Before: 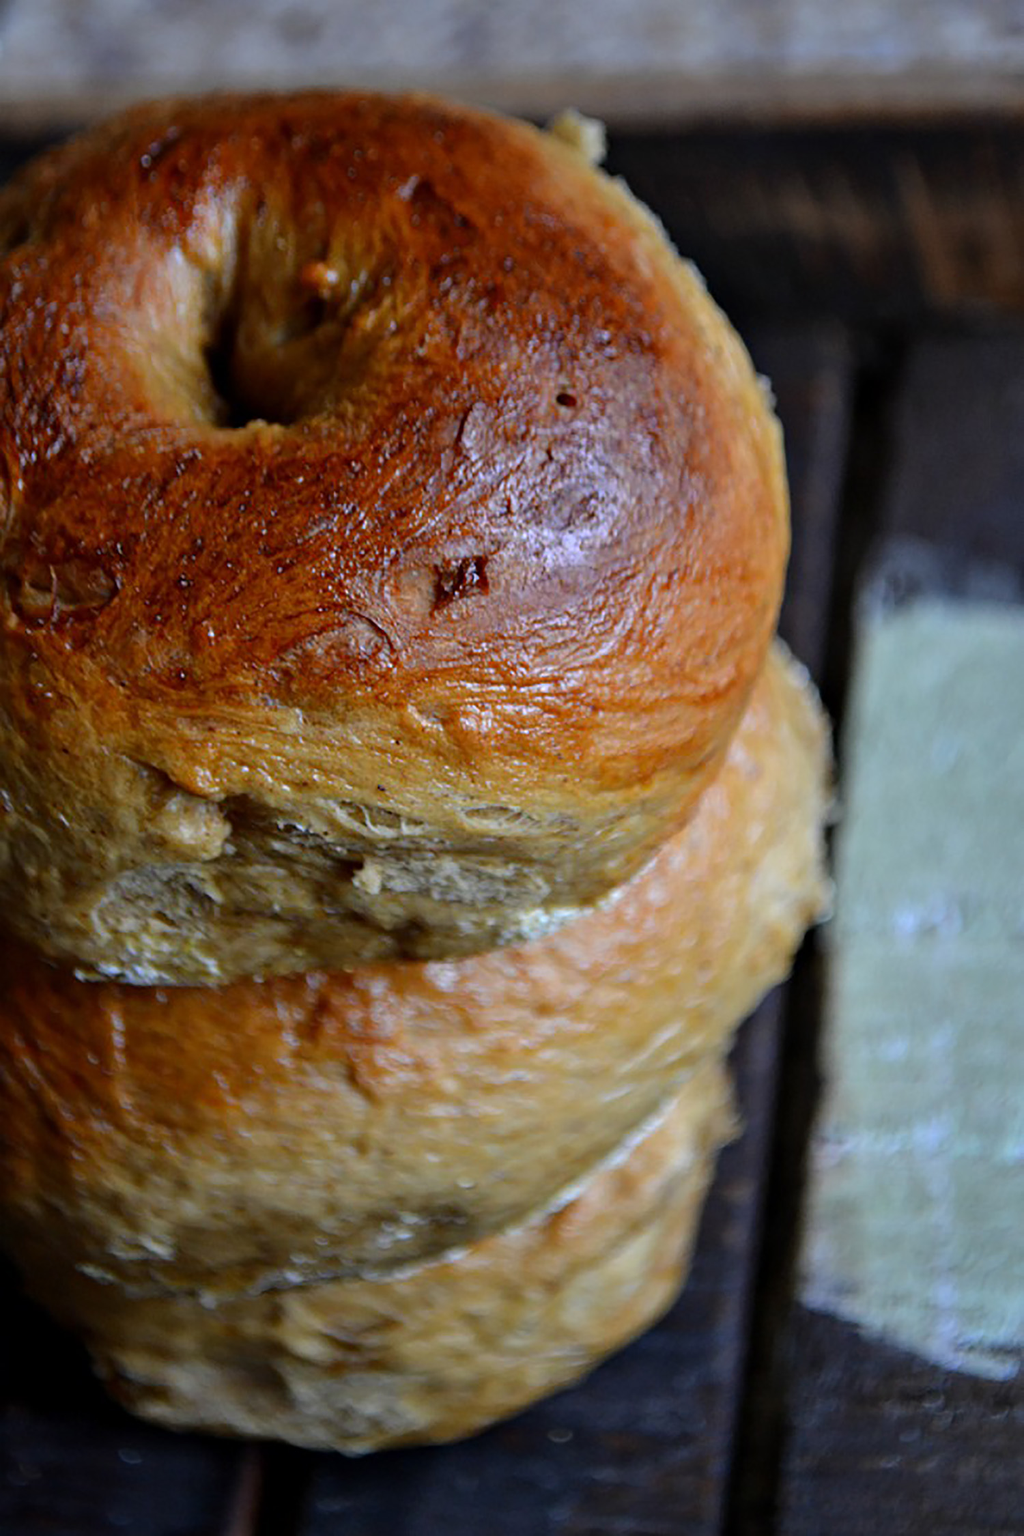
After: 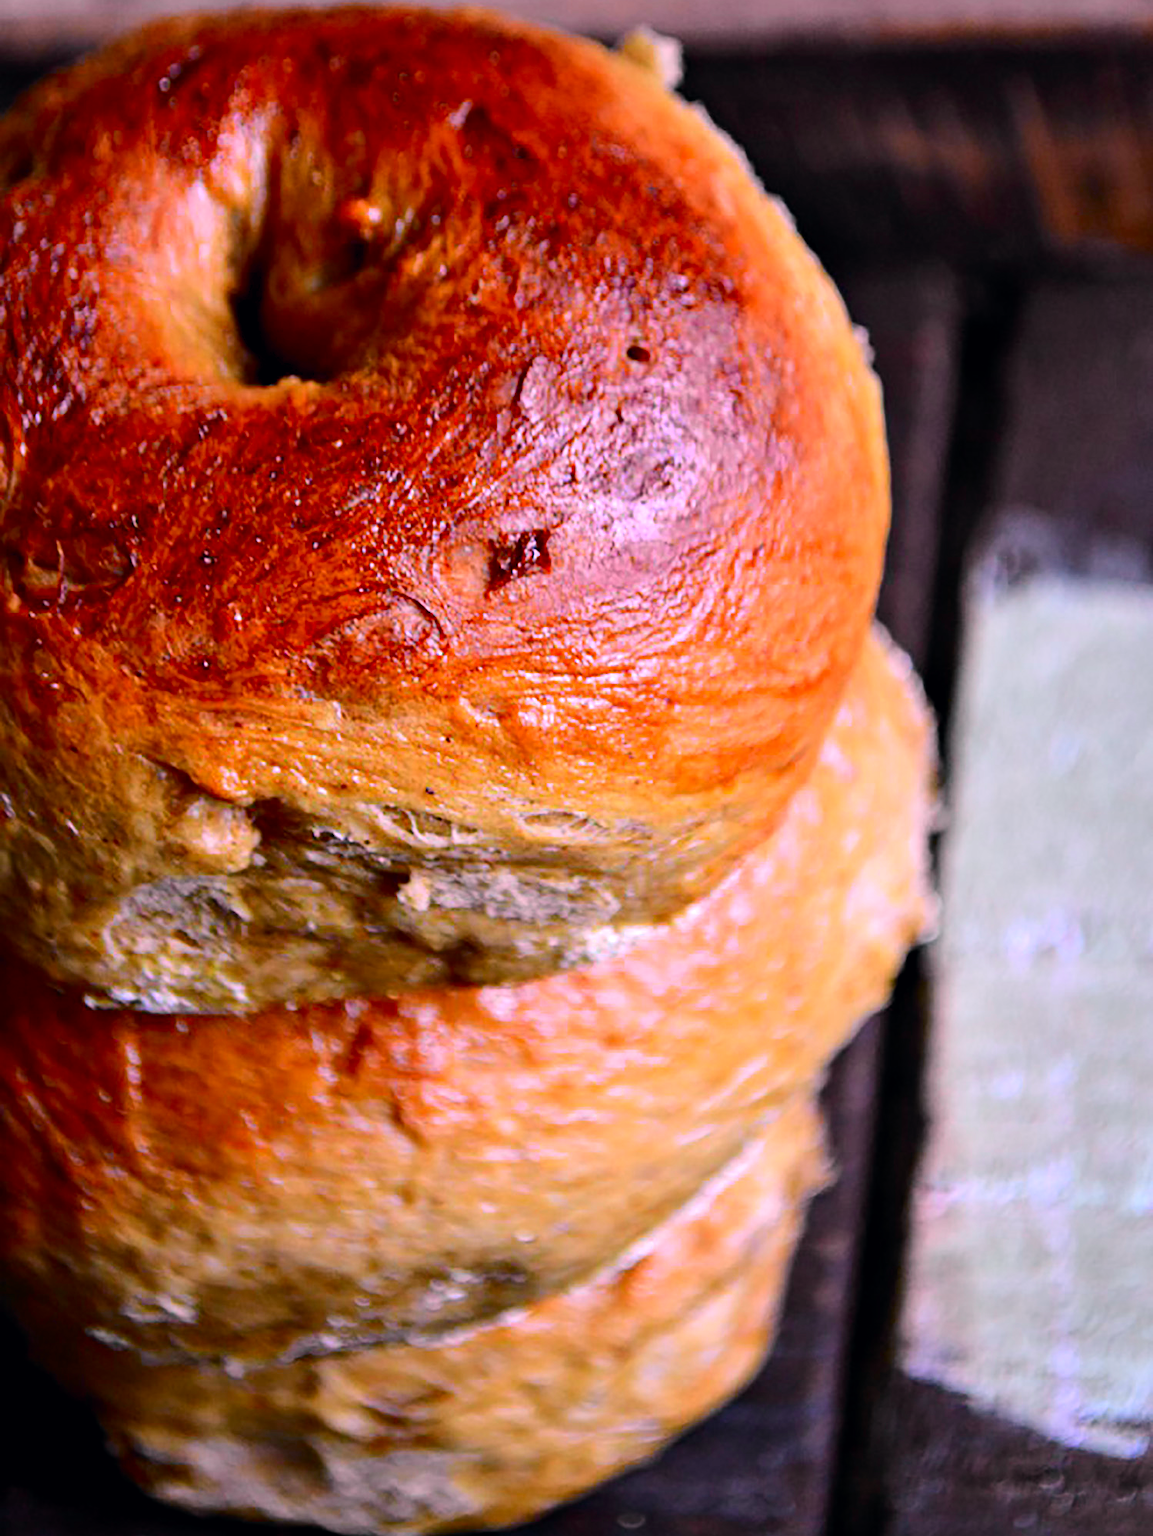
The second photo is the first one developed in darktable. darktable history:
base curve: curves: ch0 [(0, 0) (0.74, 0.67) (1, 1)]
exposure: black level correction 0.001, exposure 0.5 EV, compensate exposure bias true, compensate highlight preservation false
white balance: red 1.188, blue 1.11
crop and rotate: top 5.609%, bottom 5.609%
tone curve: curves: ch0 [(0, 0) (0.071, 0.047) (0.266, 0.26) (0.491, 0.552) (0.753, 0.818) (1, 0.983)]; ch1 [(0, 0) (0.346, 0.307) (0.408, 0.369) (0.463, 0.443) (0.482, 0.493) (0.502, 0.5) (0.517, 0.518) (0.55, 0.573) (0.597, 0.641) (0.651, 0.709) (1, 1)]; ch2 [(0, 0) (0.346, 0.34) (0.434, 0.46) (0.485, 0.494) (0.5, 0.494) (0.517, 0.506) (0.535, 0.545) (0.583, 0.634) (0.625, 0.686) (1, 1)], color space Lab, independent channels, preserve colors none
